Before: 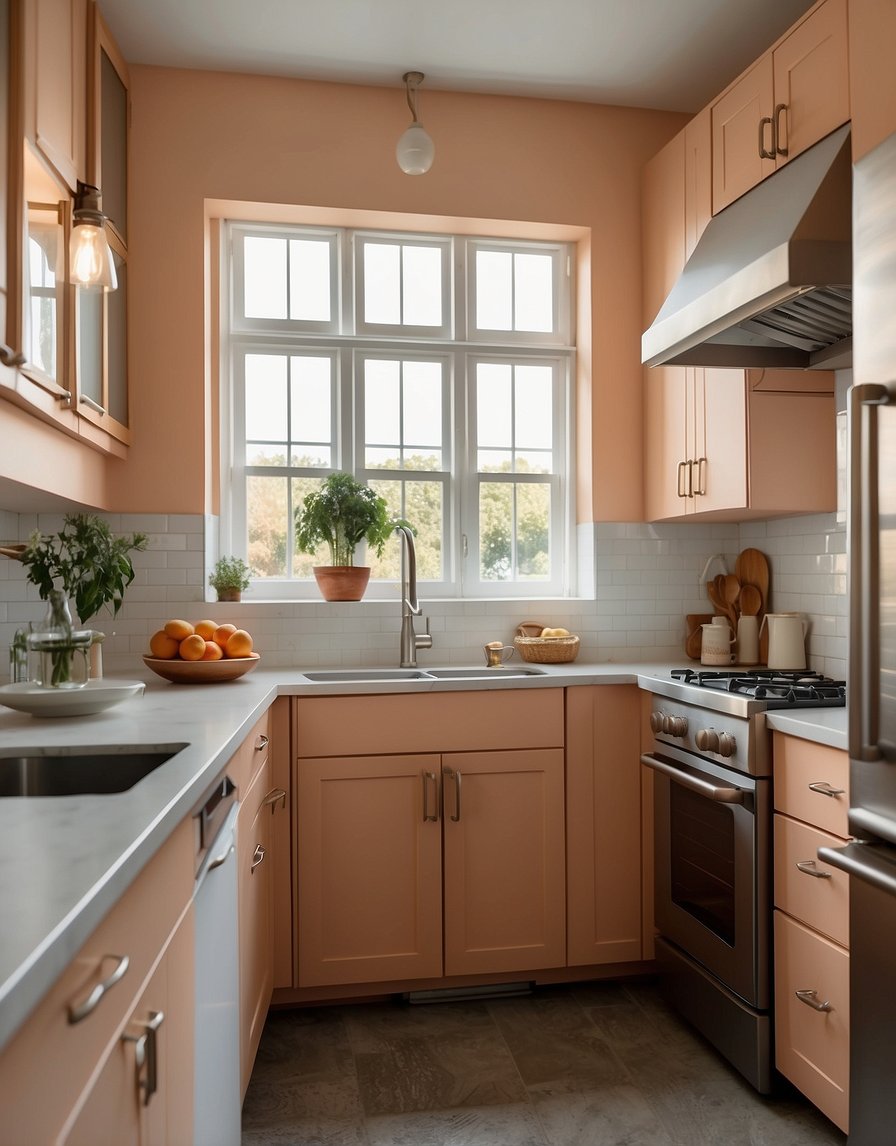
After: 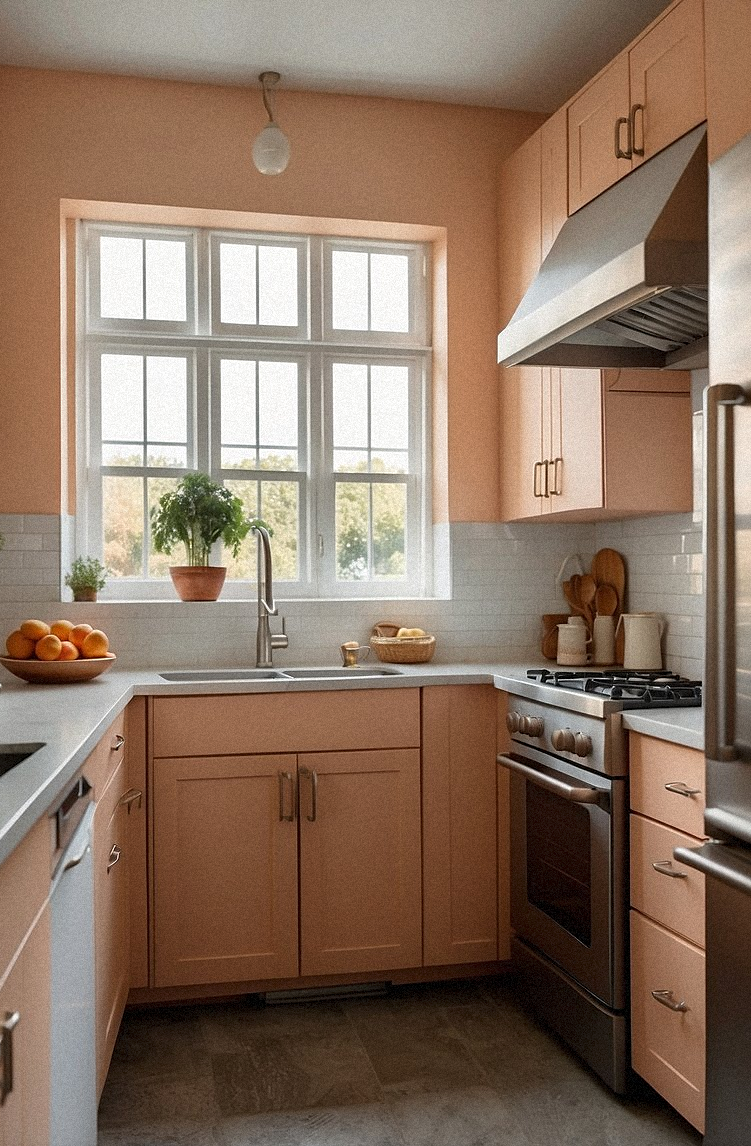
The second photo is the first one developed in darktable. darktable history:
grain: mid-tones bias 0%
crop: left 16.145%
sharpen: amount 0.2
